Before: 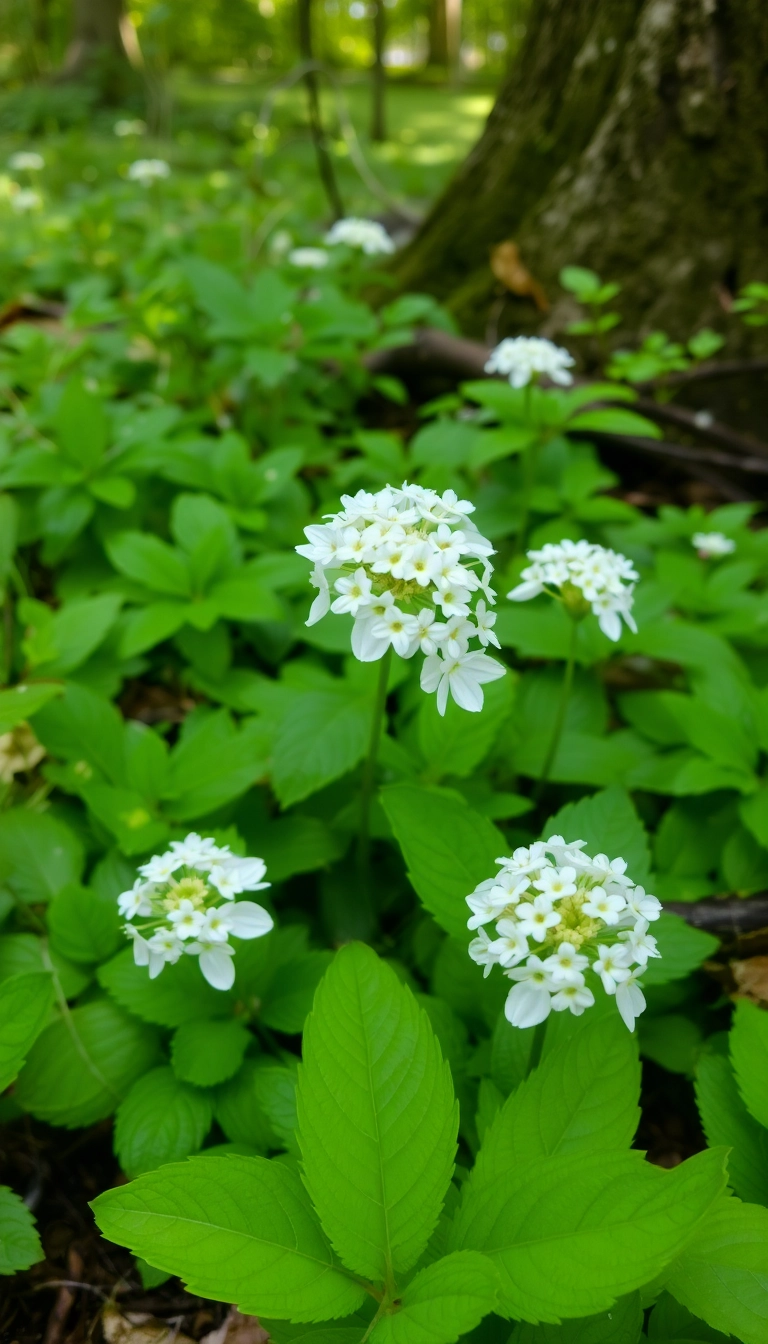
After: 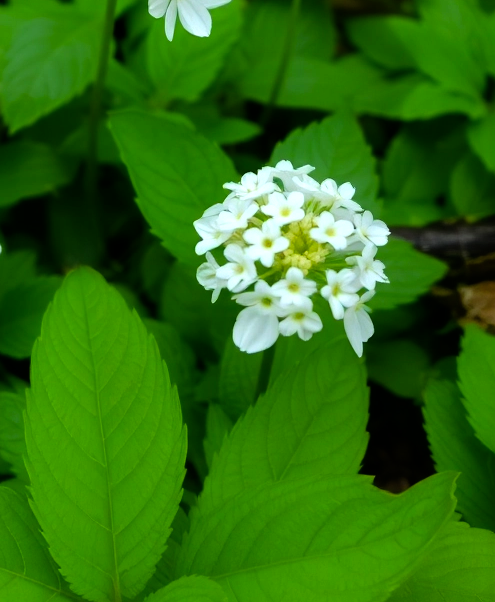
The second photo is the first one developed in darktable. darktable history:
crop and rotate: left 35.509%, top 50.238%, bottom 4.934%
color balance rgb: shadows lift › luminance -10%, power › luminance -9%, linear chroma grading › global chroma 10%, global vibrance 10%, contrast 15%, saturation formula JzAzBz (2021)
